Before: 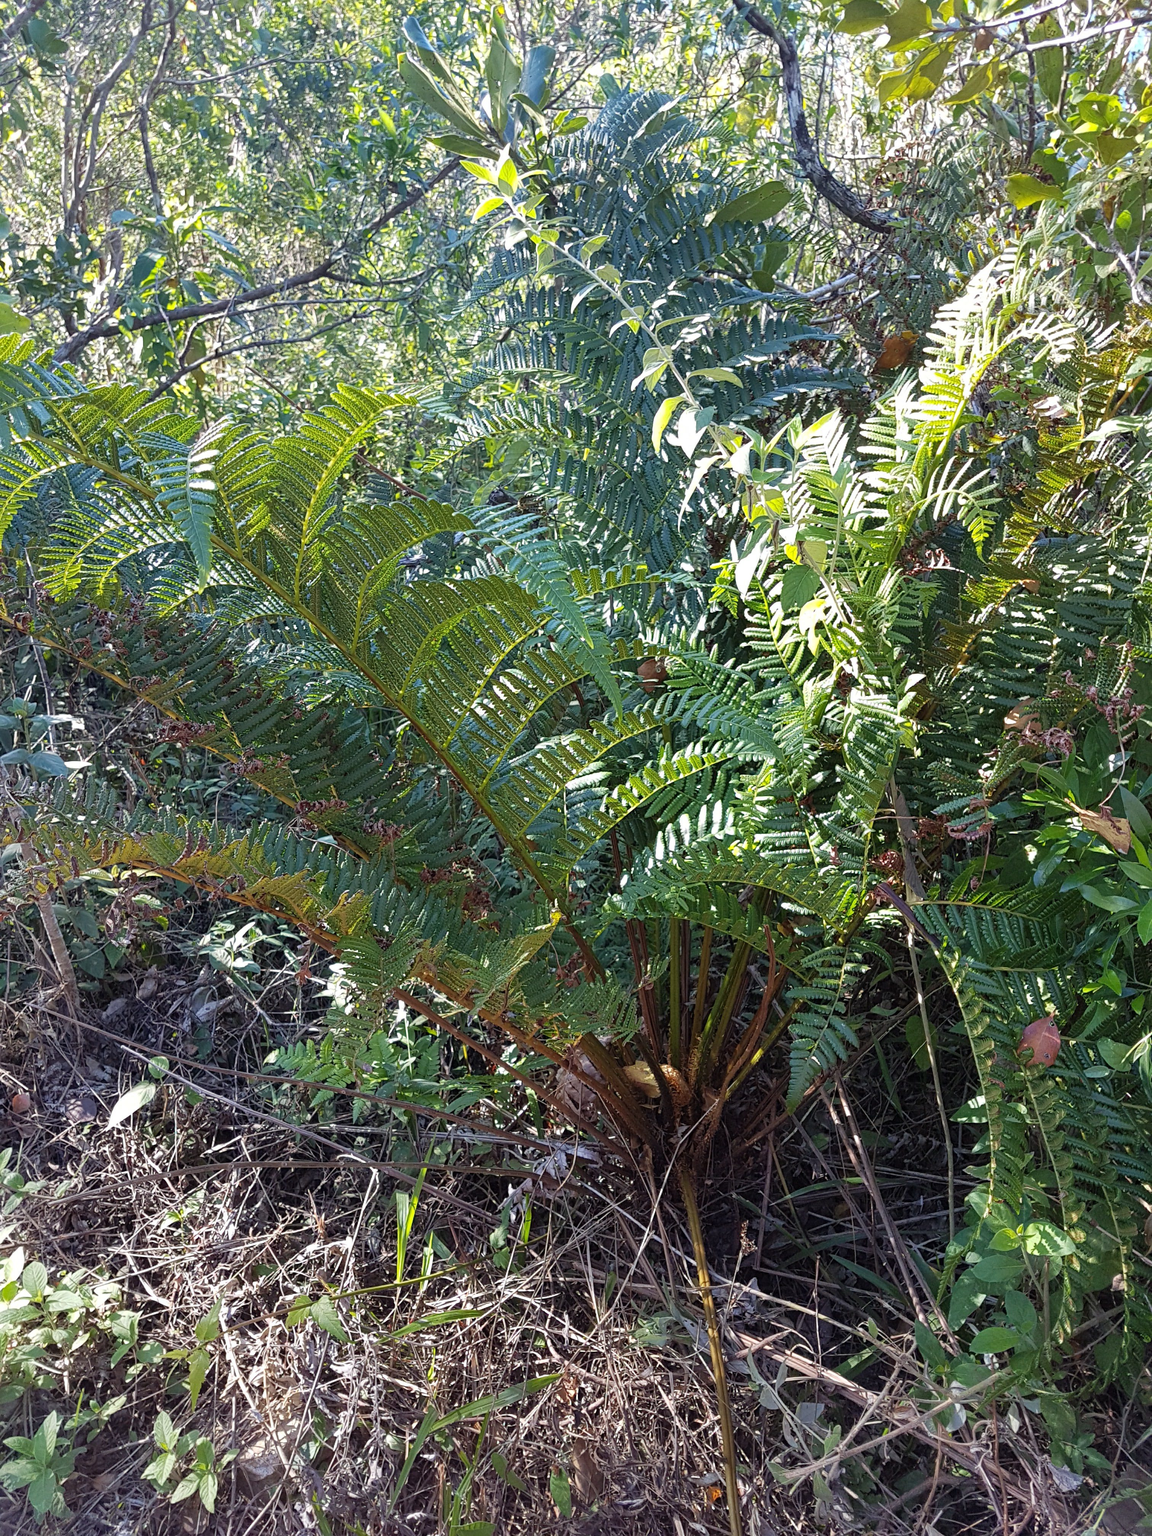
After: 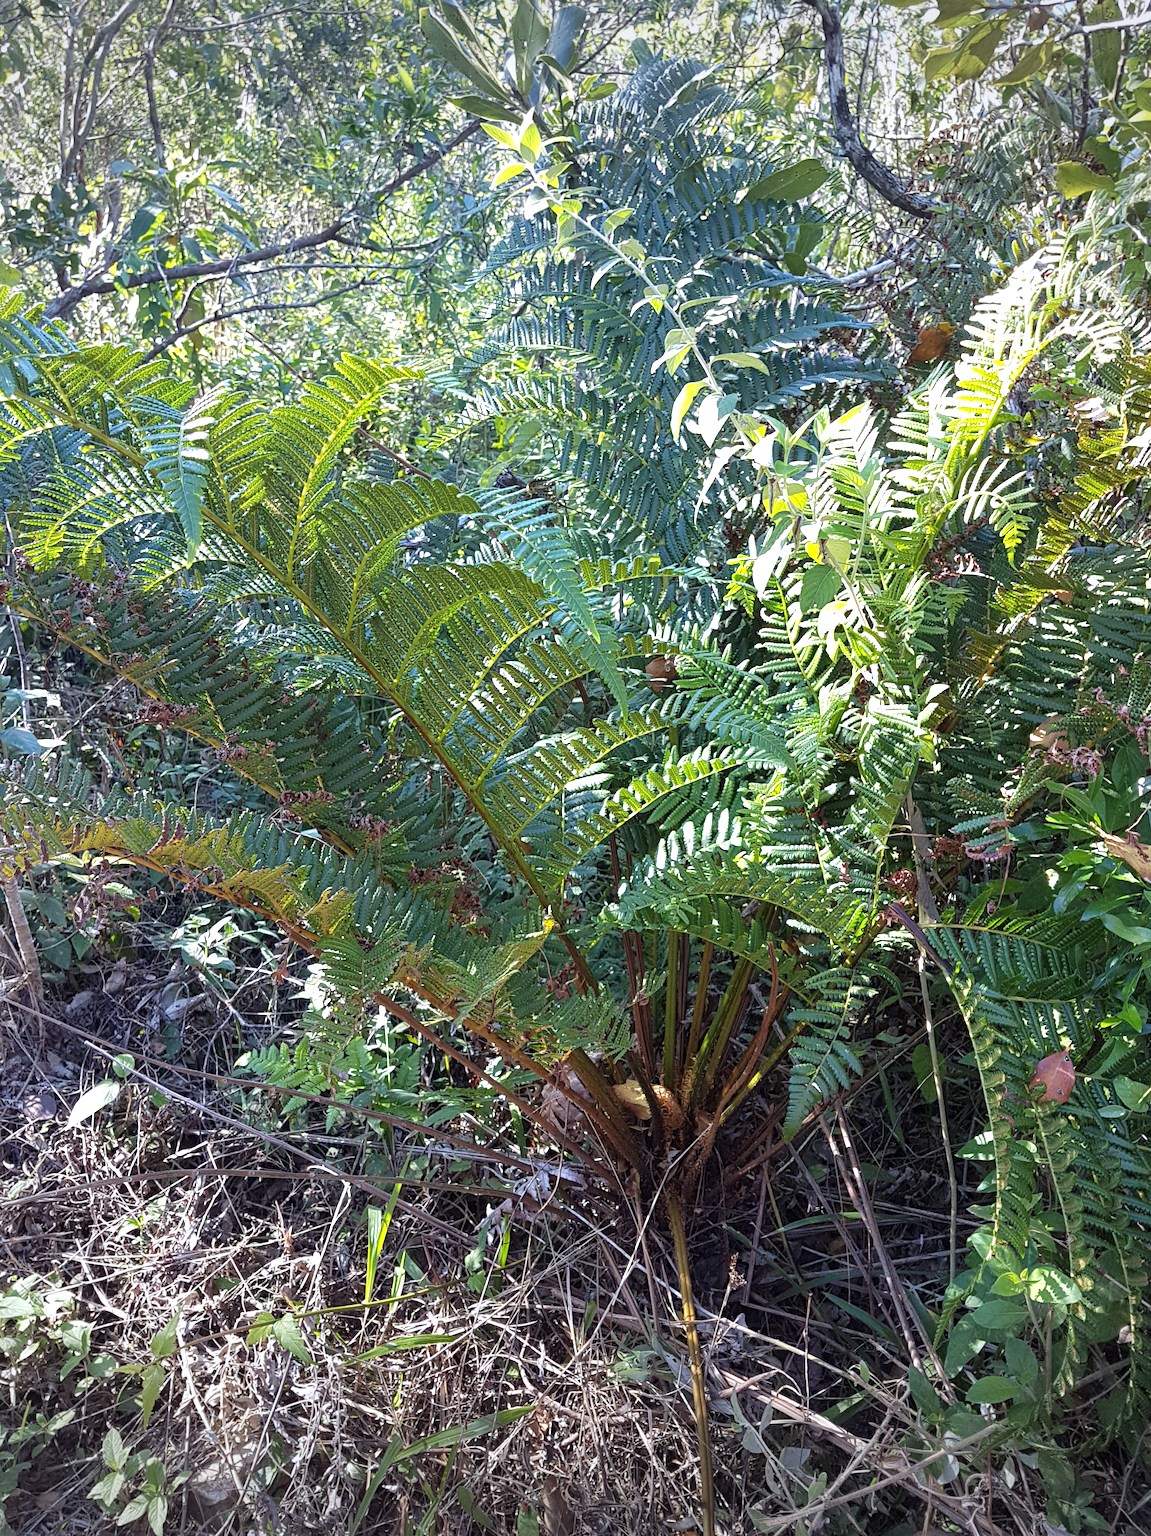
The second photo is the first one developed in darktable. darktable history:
crop and rotate: angle -2.38°
exposure: black level correction 0.001, exposure 0.5 EV, compensate exposure bias true, compensate highlight preservation false
white balance: red 0.976, blue 1.04
local contrast: mode bilateral grid, contrast 10, coarseness 25, detail 115%, midtone range 0.2
vignetting: fall-off start 100%, brightness -0.406, saturation -0.3, width/height ratio 1.324, dithering 8-bit output, unbound false
